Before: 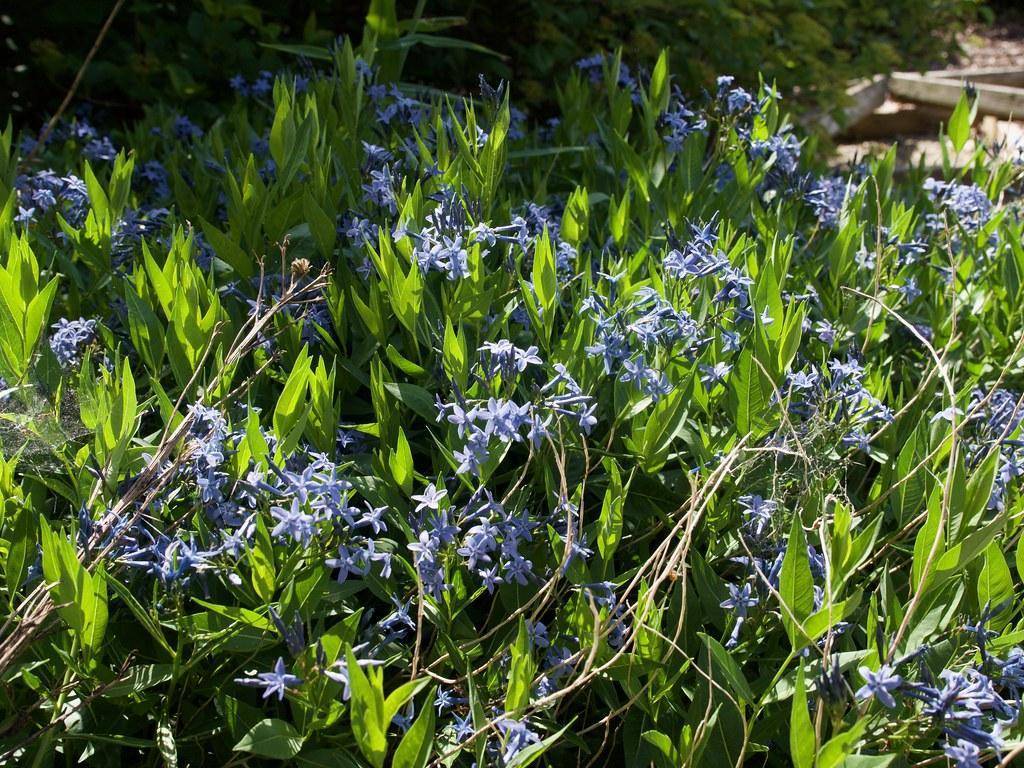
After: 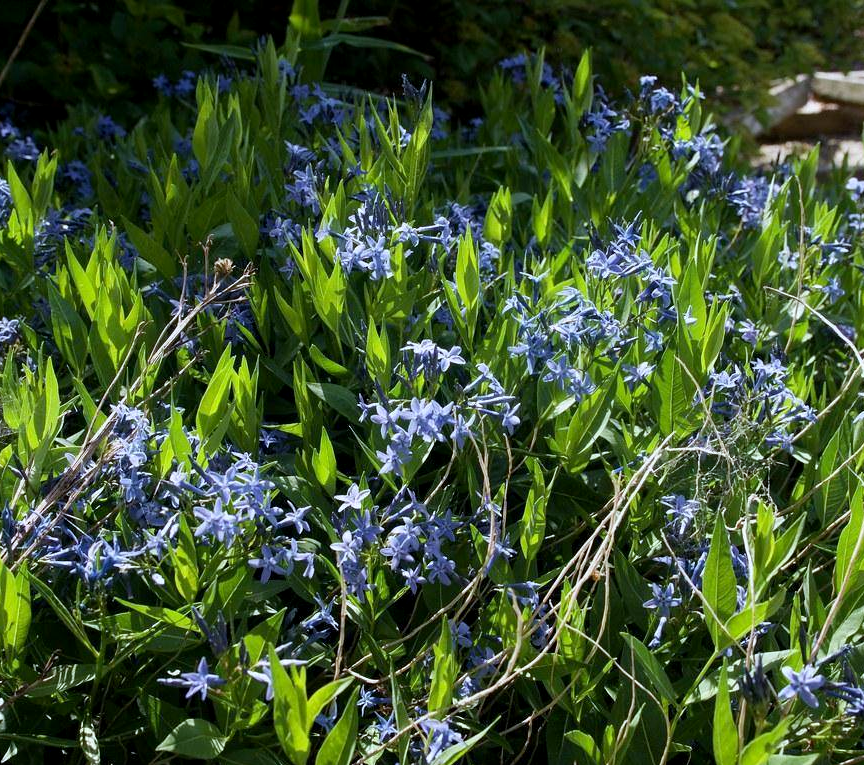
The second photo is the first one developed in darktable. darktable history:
crop: left 7.598%, right 7.873%
color balance: mode lift, gamma, gain (sRGB), lift [0.97, 1, 1, 1], gamma [1.03, 1, 1, 1]
white balance: red 0.954, blue 1.079
